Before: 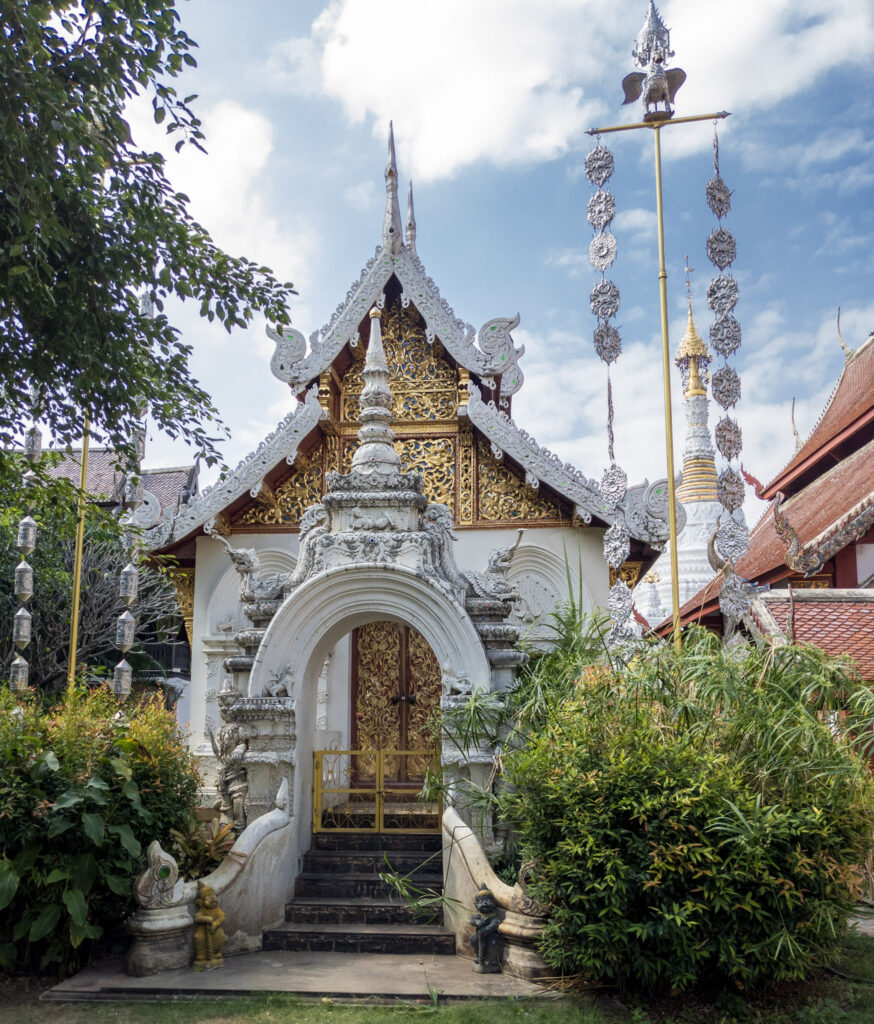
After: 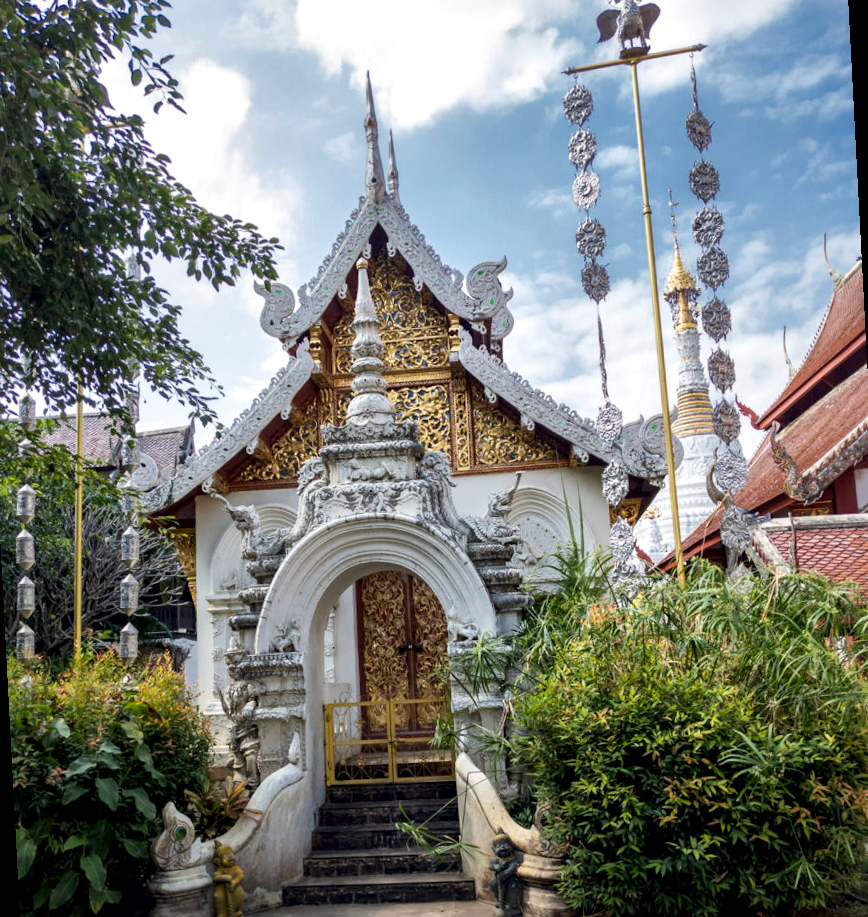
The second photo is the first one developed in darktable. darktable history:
exposure: black level correction 0.001, compensate highlight preservation false
local contrast: mode bilateral grid, contrast 50, coarseness 50, detail 150%, midtone range 0.2
rotate and perspective: rotation -3°, crop left 0.031, crop right 0.968, crop top 0.07, crop bottom 0.93
